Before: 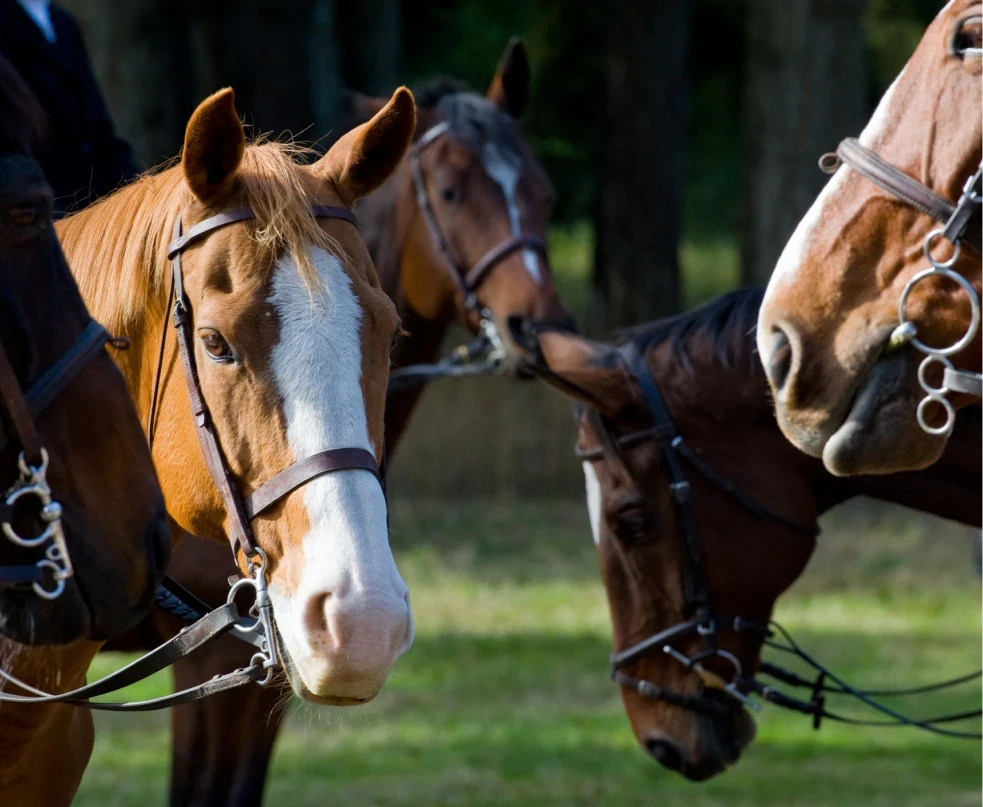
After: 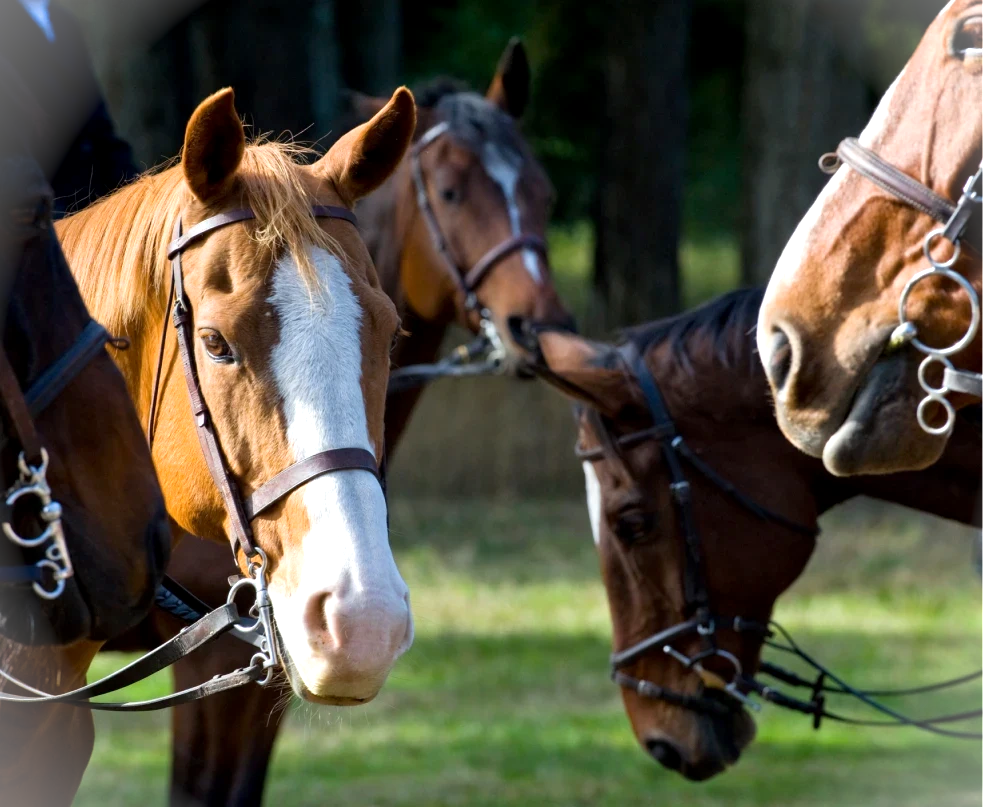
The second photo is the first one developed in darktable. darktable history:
vignetting: fall-off start 100%, brightness 0.3, saturation 0
exposure: black level correction 0.001, exposure 0.5 EV, compensate exposure bias true, compensate highlight preservation false
